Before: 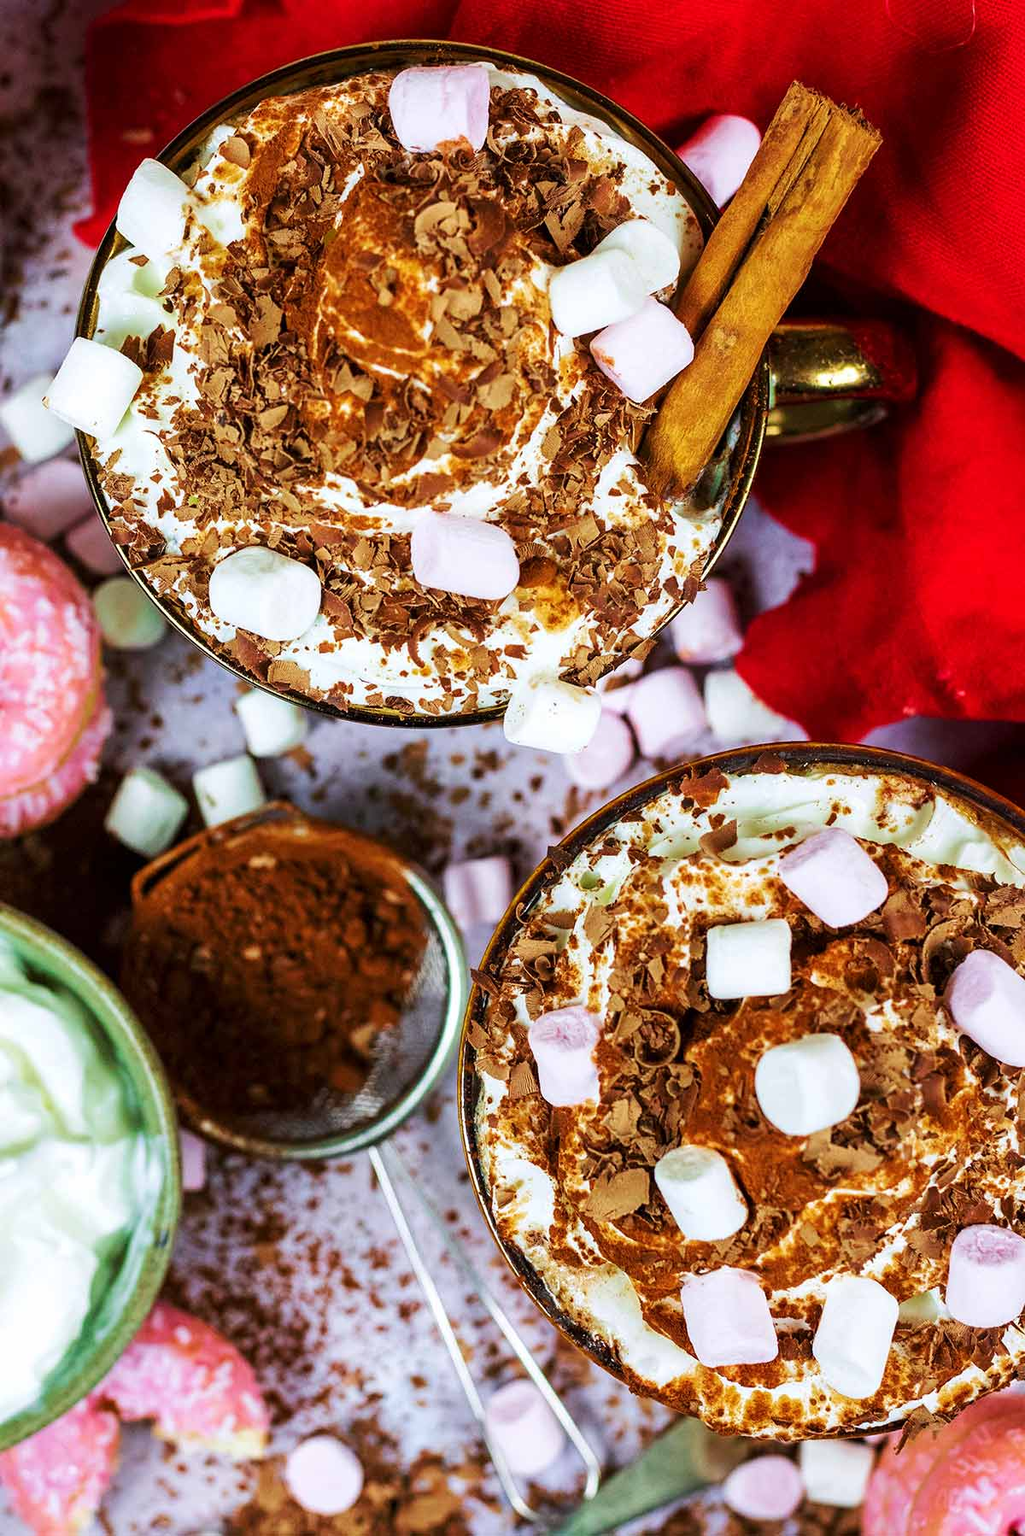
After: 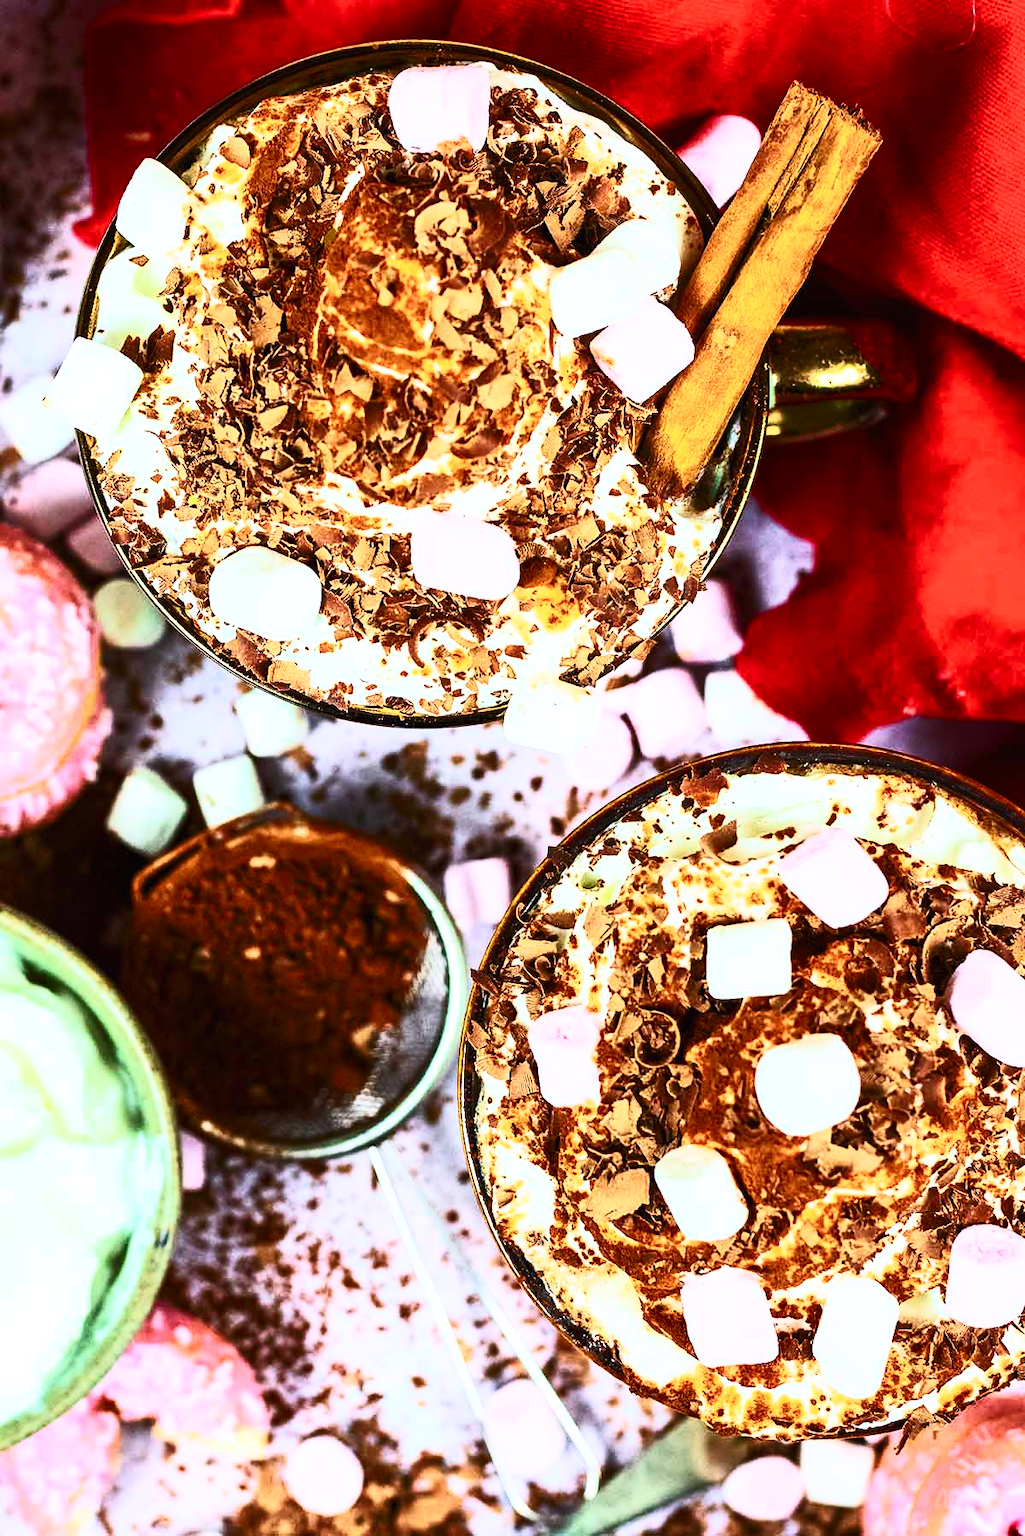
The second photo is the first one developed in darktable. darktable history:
contrast brightness saturation: contrast 0.636, brightness 0.356, saturation 0.136
